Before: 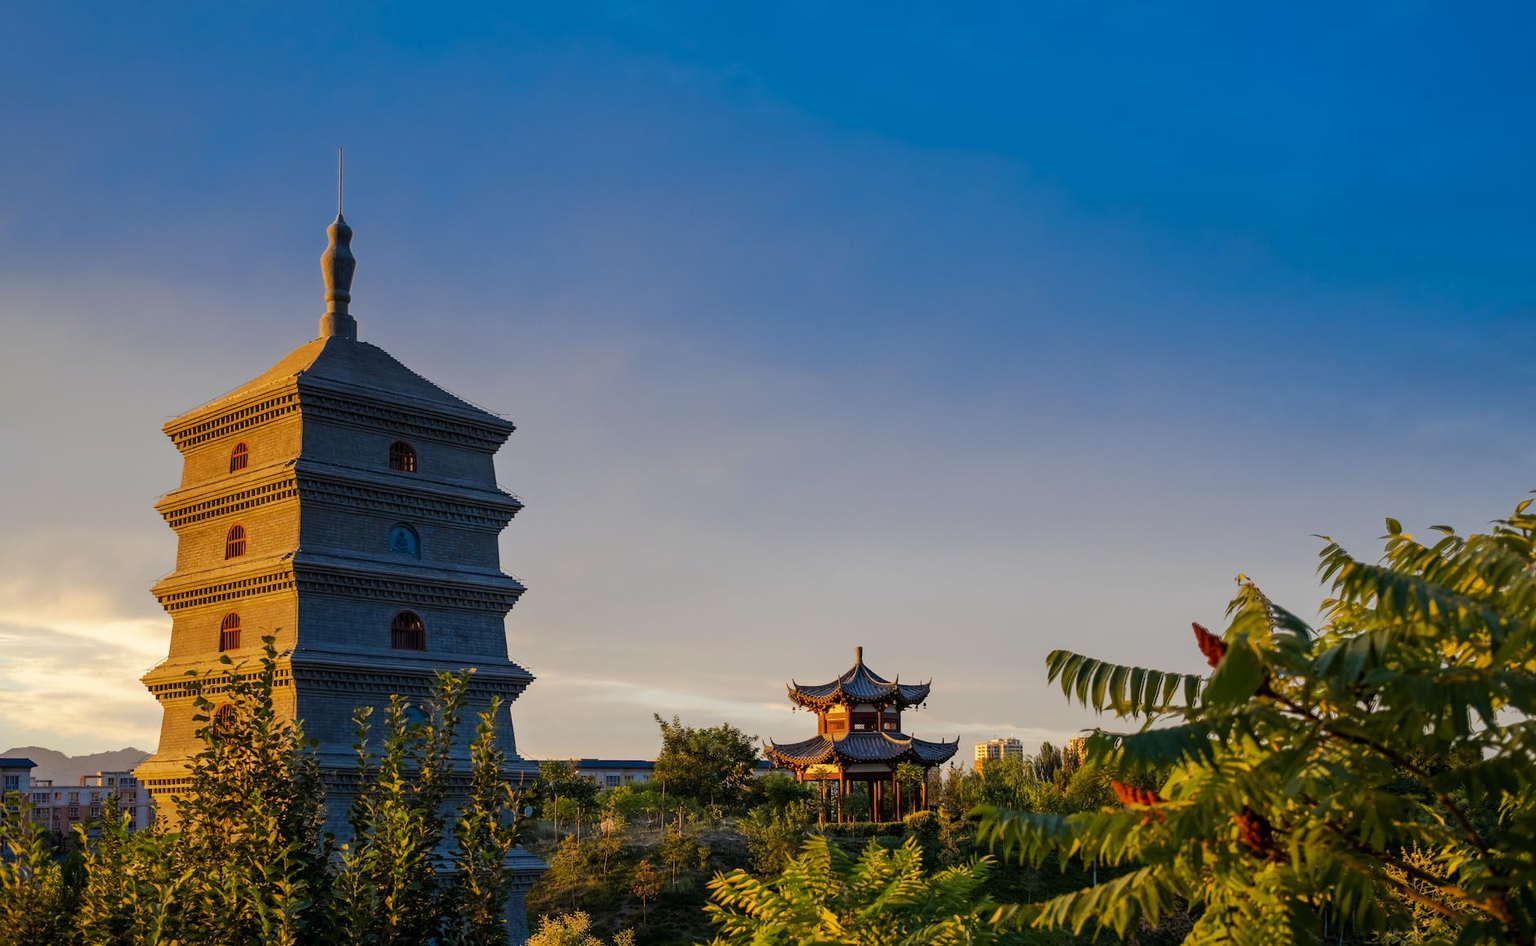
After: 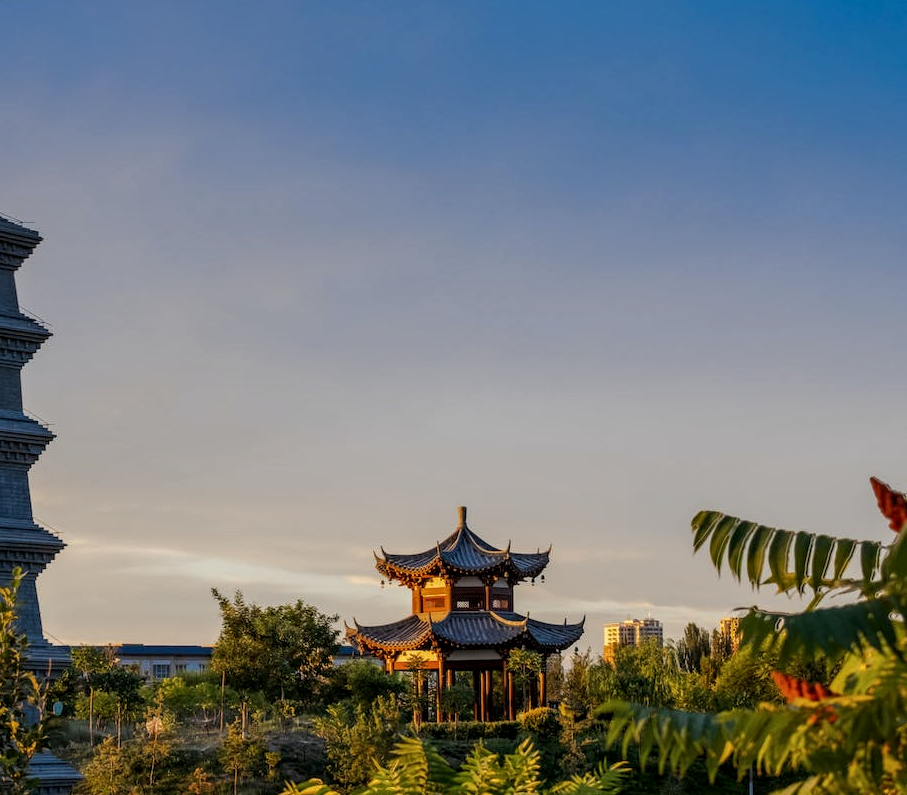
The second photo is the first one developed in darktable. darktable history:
local contrast: on, module defaults
crop: left 31.379%, top 24.658%, right 20.326%, bottom 6.628%
